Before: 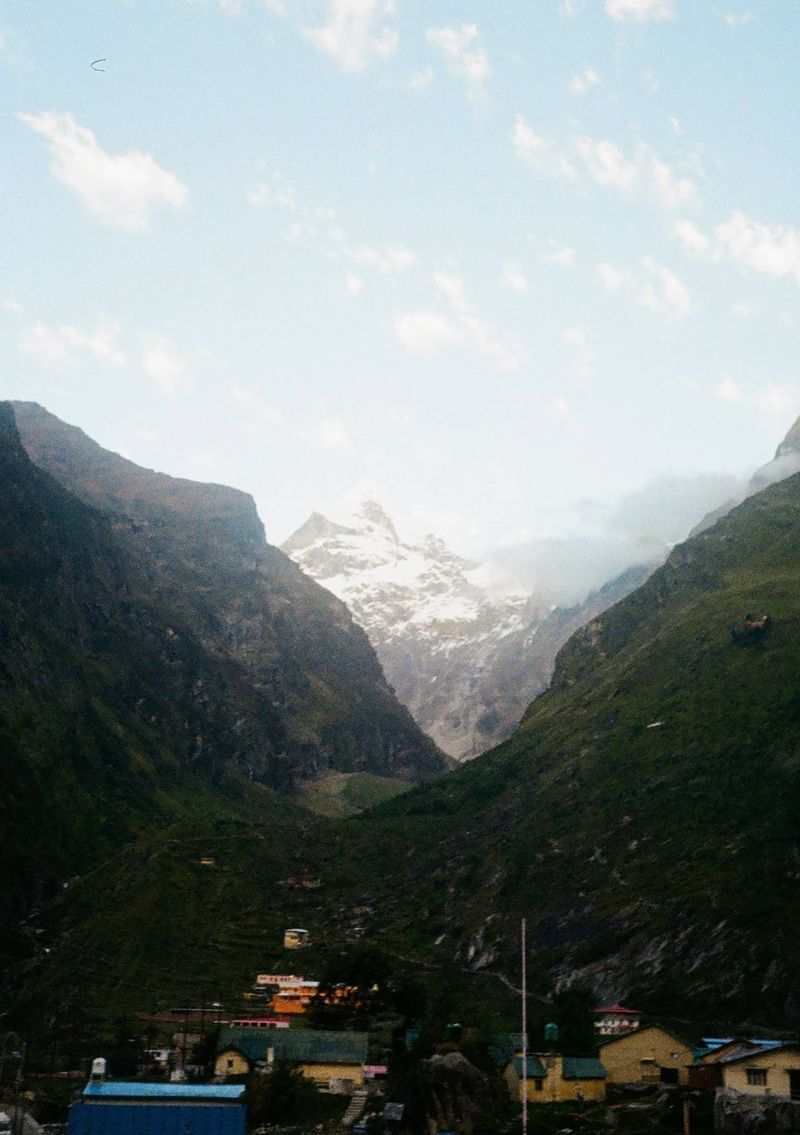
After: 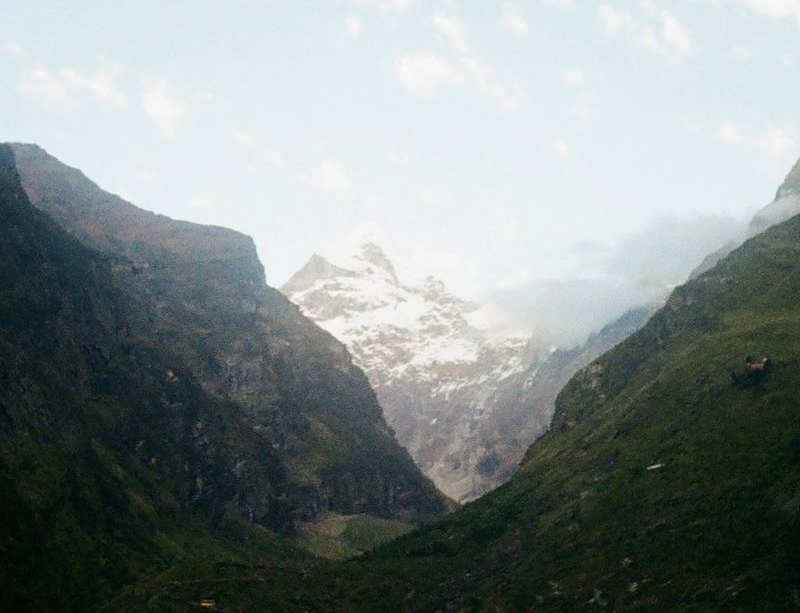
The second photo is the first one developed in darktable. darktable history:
crop and rotate: top 22.793%, bottom 23.144%
